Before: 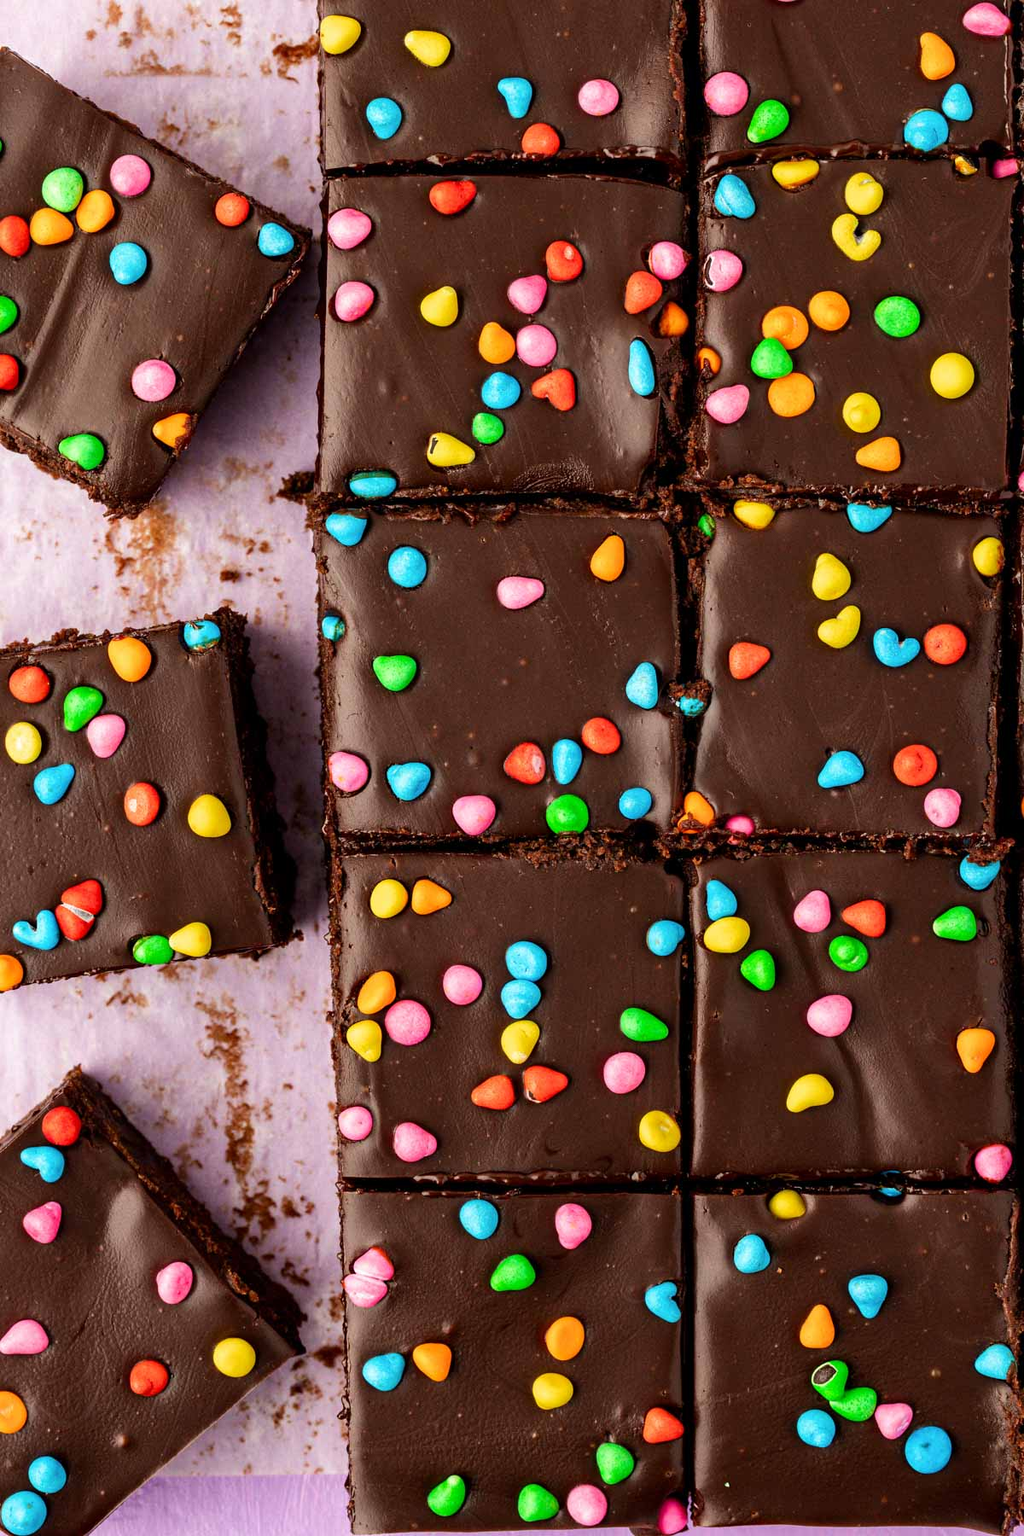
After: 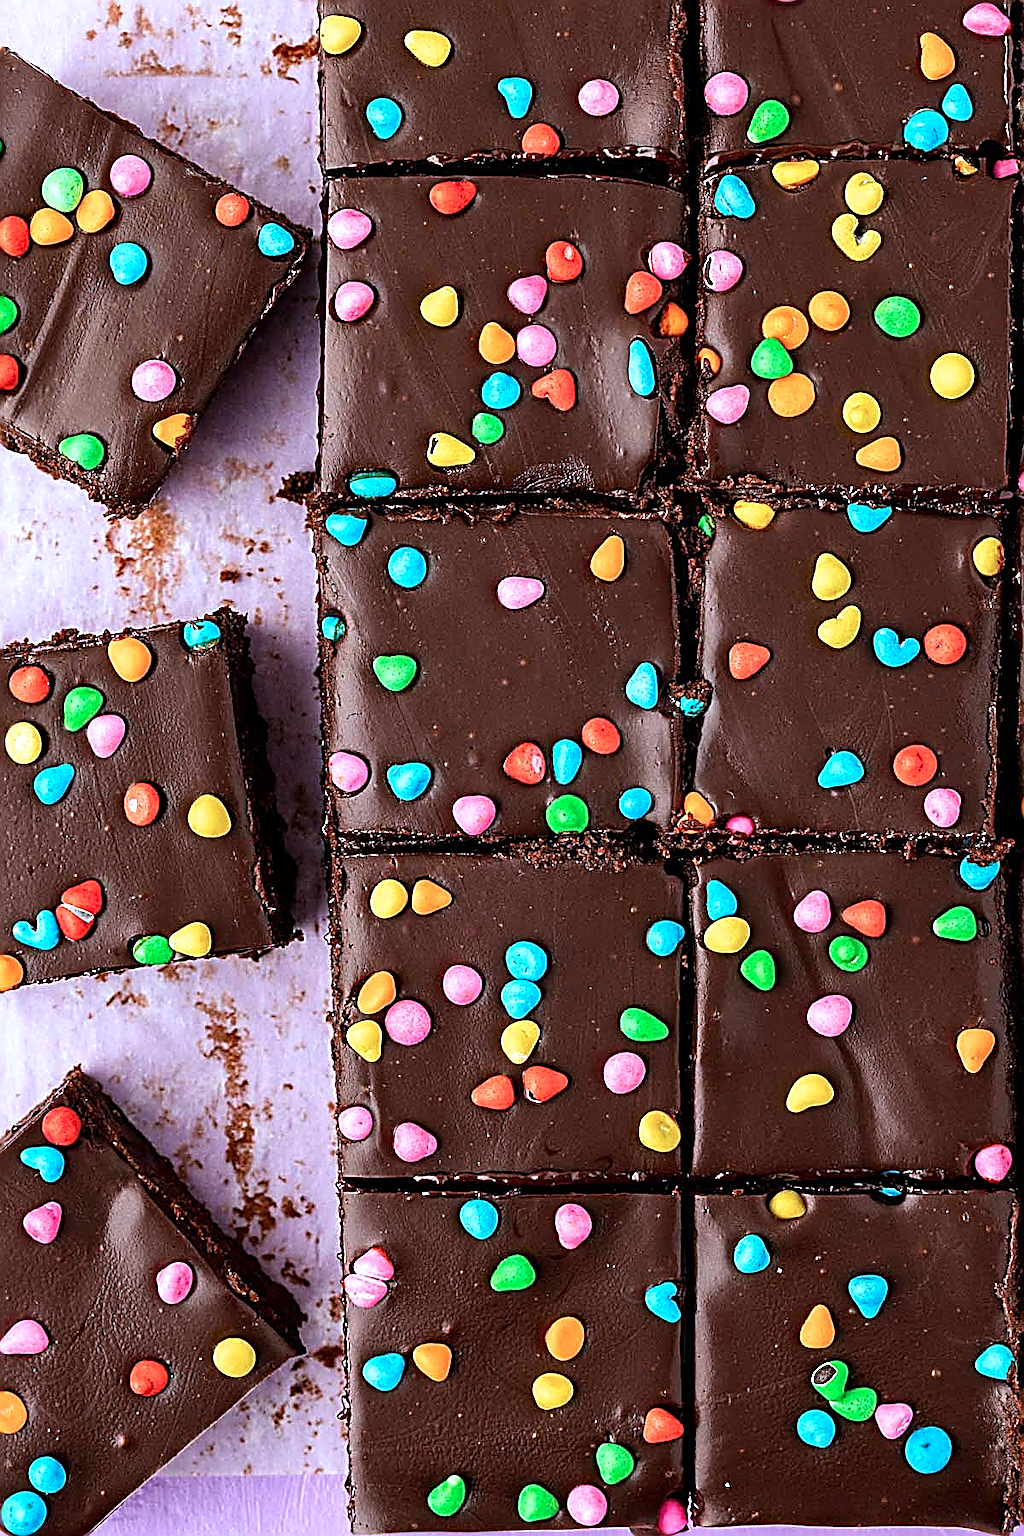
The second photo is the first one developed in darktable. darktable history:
color correction: highlights a* -2.24, highlights b* -18.1
exposure: exposure 0.2 EV, compensate highlight preservation false
sharpen: amount 2
